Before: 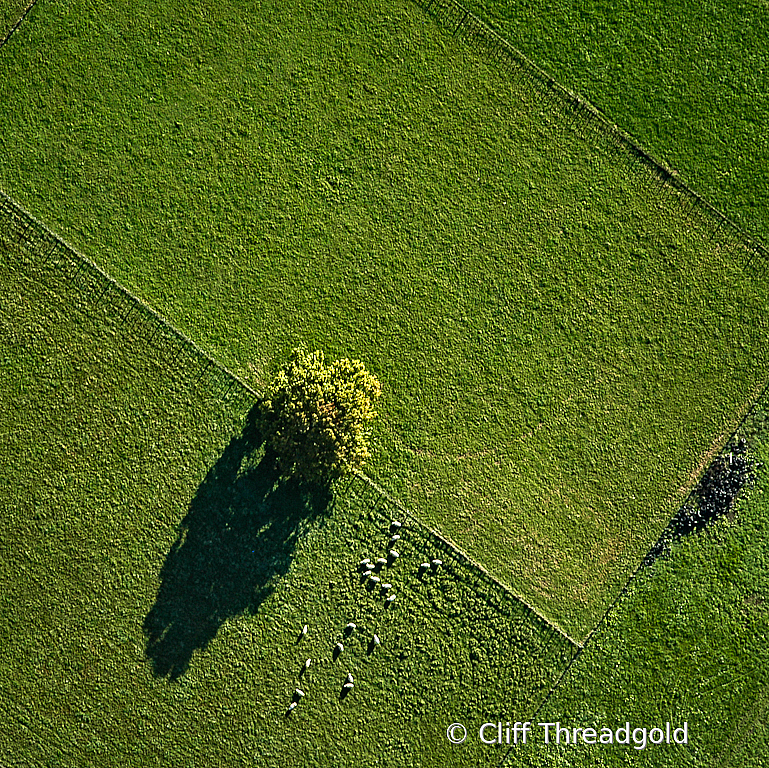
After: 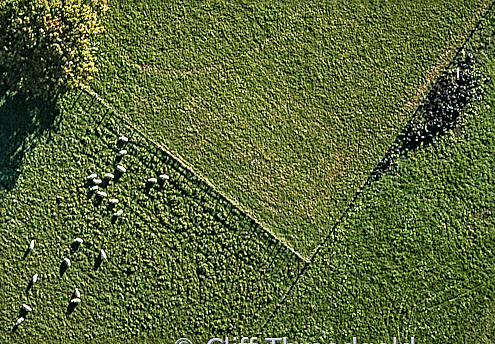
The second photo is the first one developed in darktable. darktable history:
crop and rotate: left 35.509%, top 50.238%, bottom 4.934%
contrast brightness saturation: saturation -0.17
tone equalizer: -8 EV 0.25 EV, -7 EV 0.417 EV, -6 EV 0.417 EV, -5 EV 0.25 EV, -3 EV -0.25 EV, -2 EV -0.417 EV, -1 EV -0.417 EV, +0 EV -0.25 EV, edges refinement/feathering 500, mask exposure compensation -1.57 EV, preserve details guided filter
sharpen: on, module defaults
local contrast: on, module defaults
